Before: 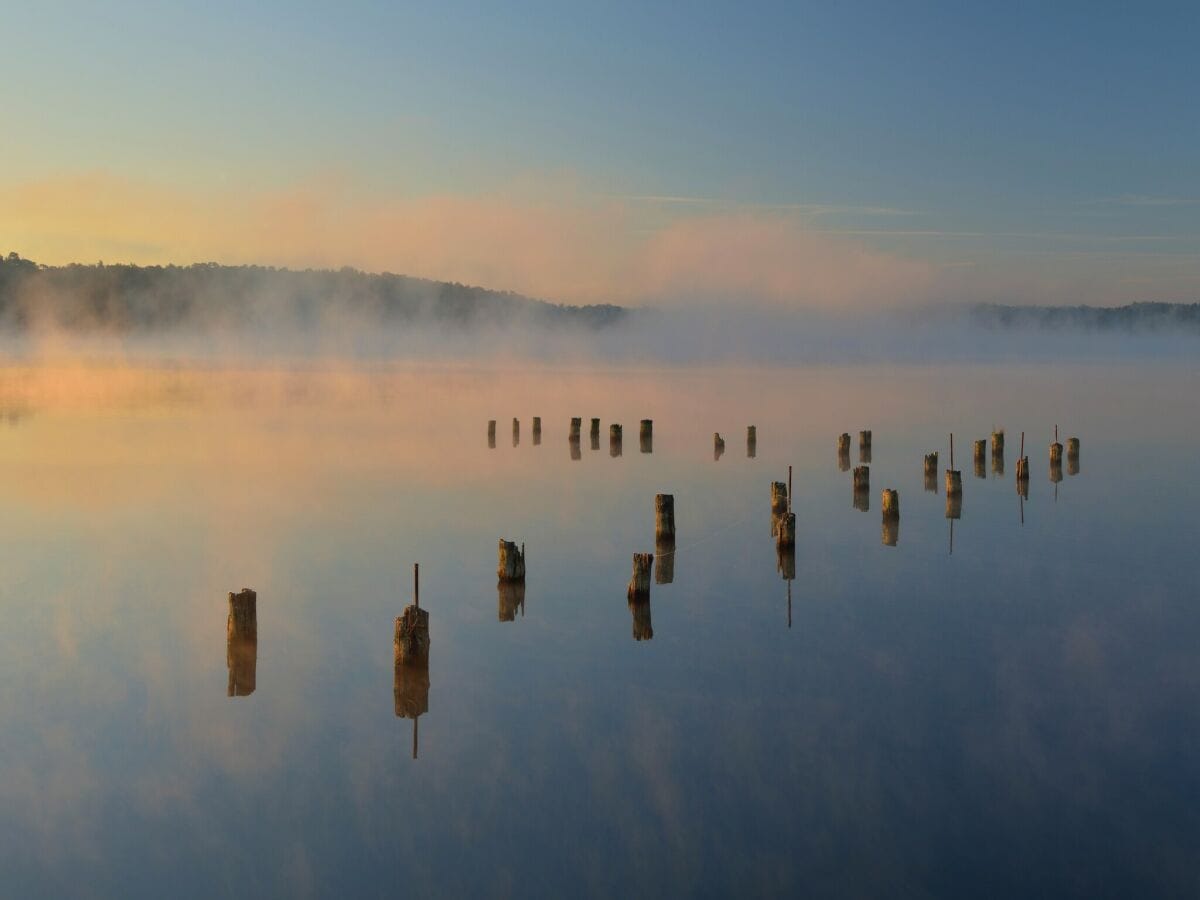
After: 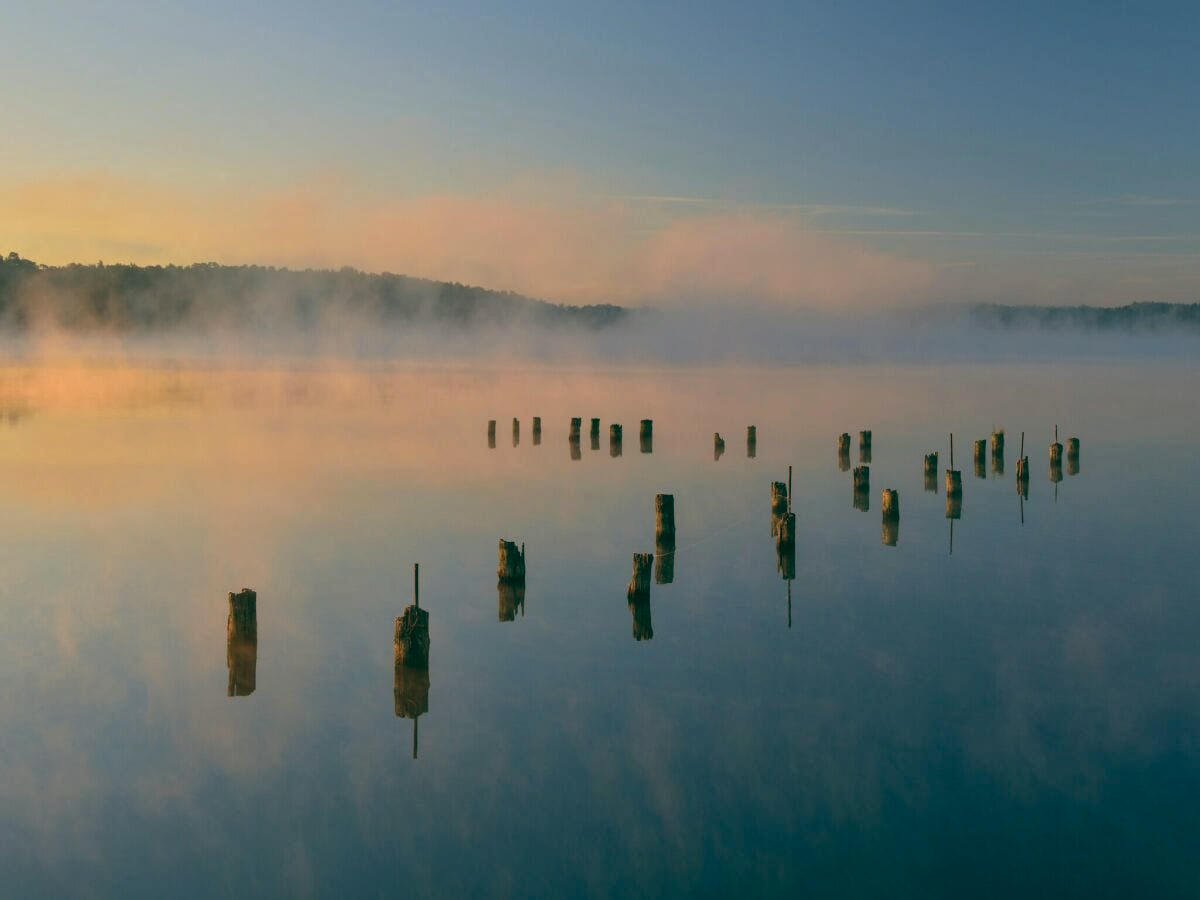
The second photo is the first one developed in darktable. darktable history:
white balance: red 1.066, blue 1.119
local contrast: on, module defaults
color balance: lift [1.005, 0.99, 1.007, 1.01], gamma [1, 1.034, 1.032, 0.966], gain [0.873, 1.055, 1.067, 0.933]
tone curve: color space Lab, independent channels, preserve colors none
